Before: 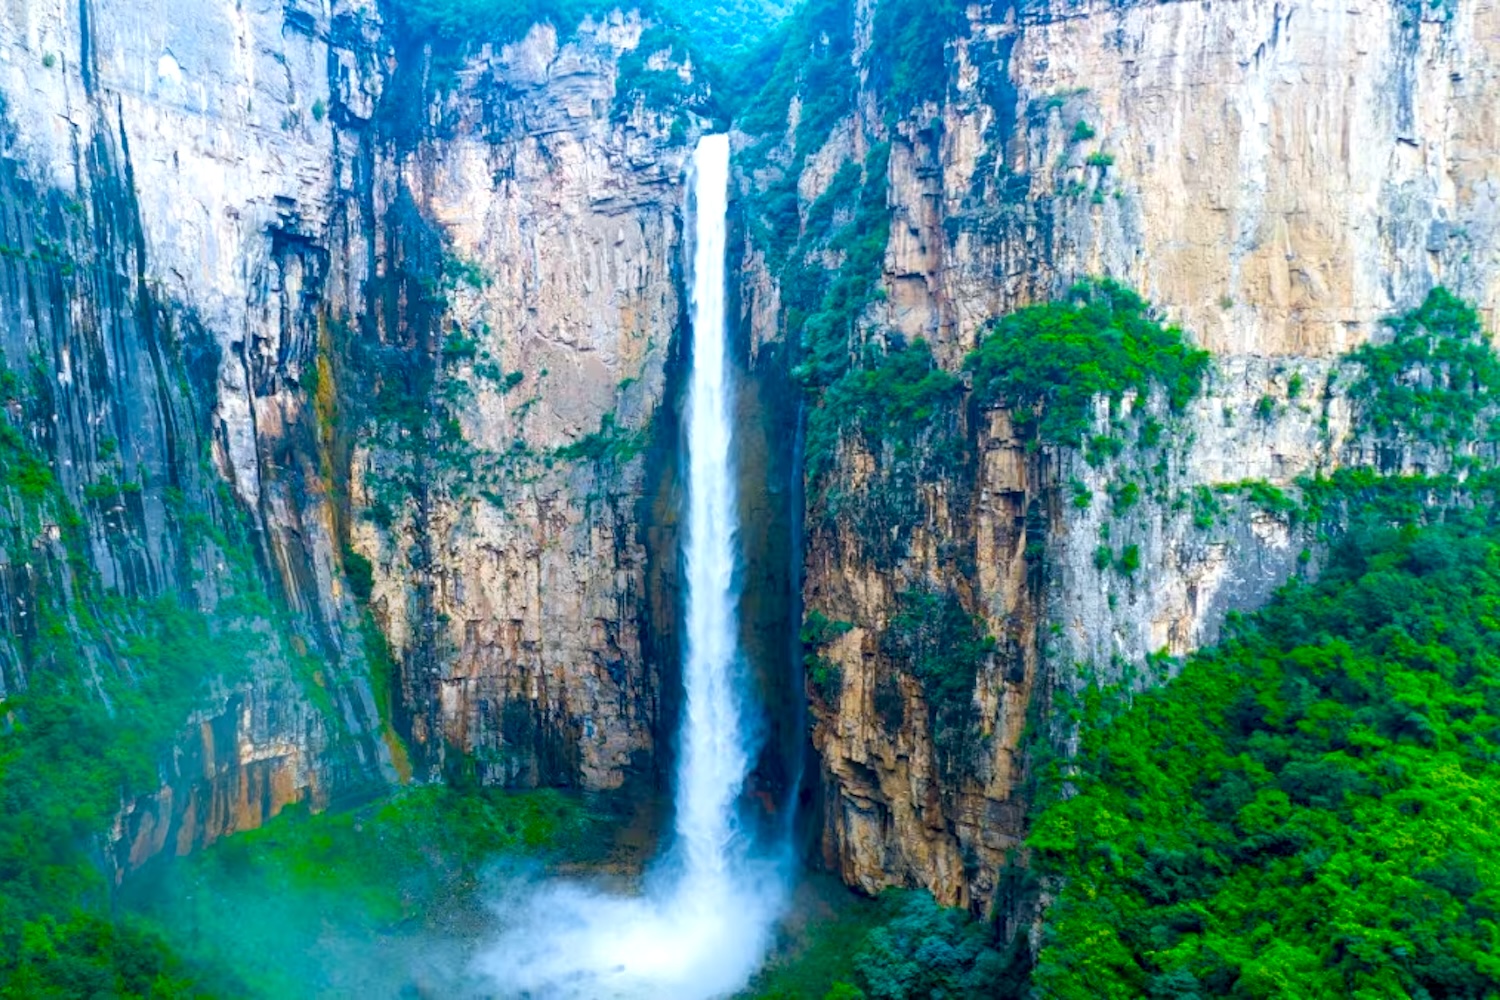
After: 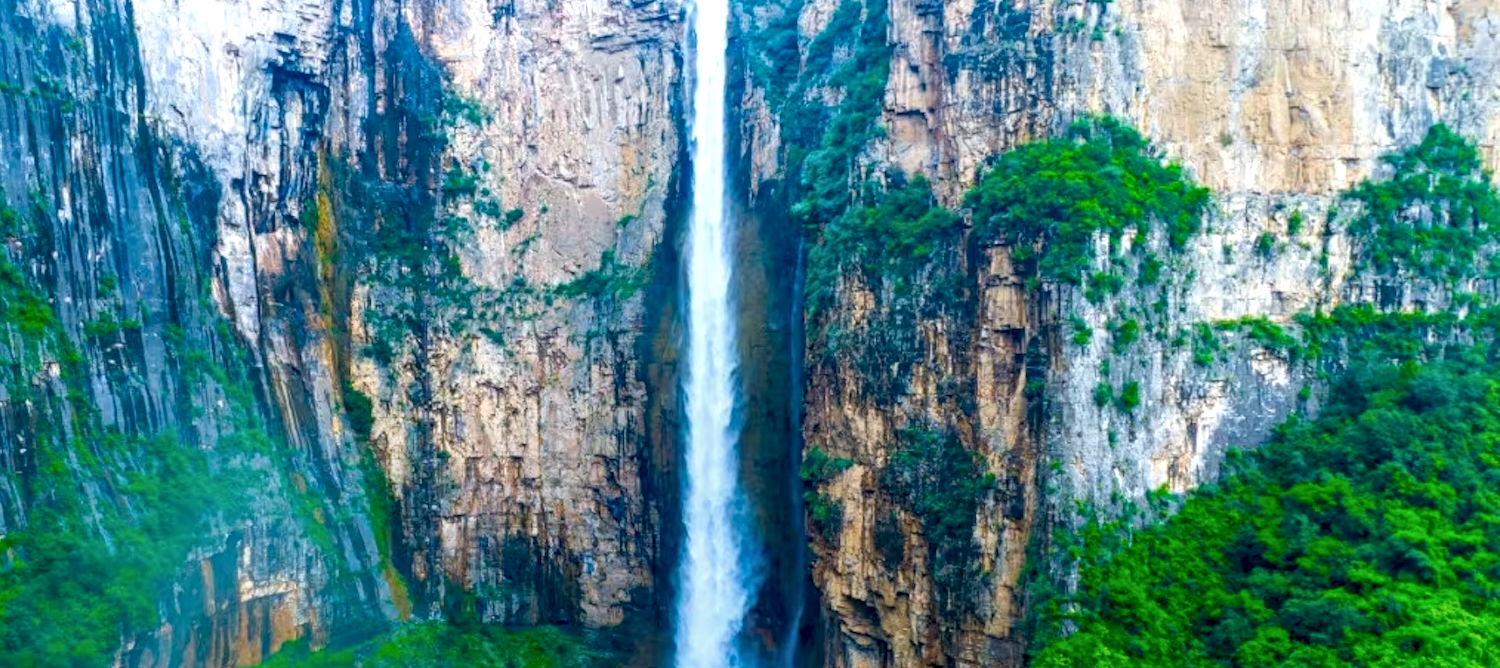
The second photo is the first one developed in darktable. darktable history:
local contrast: on, module defaults
crop: top 16.348%, bottom 16.778%
